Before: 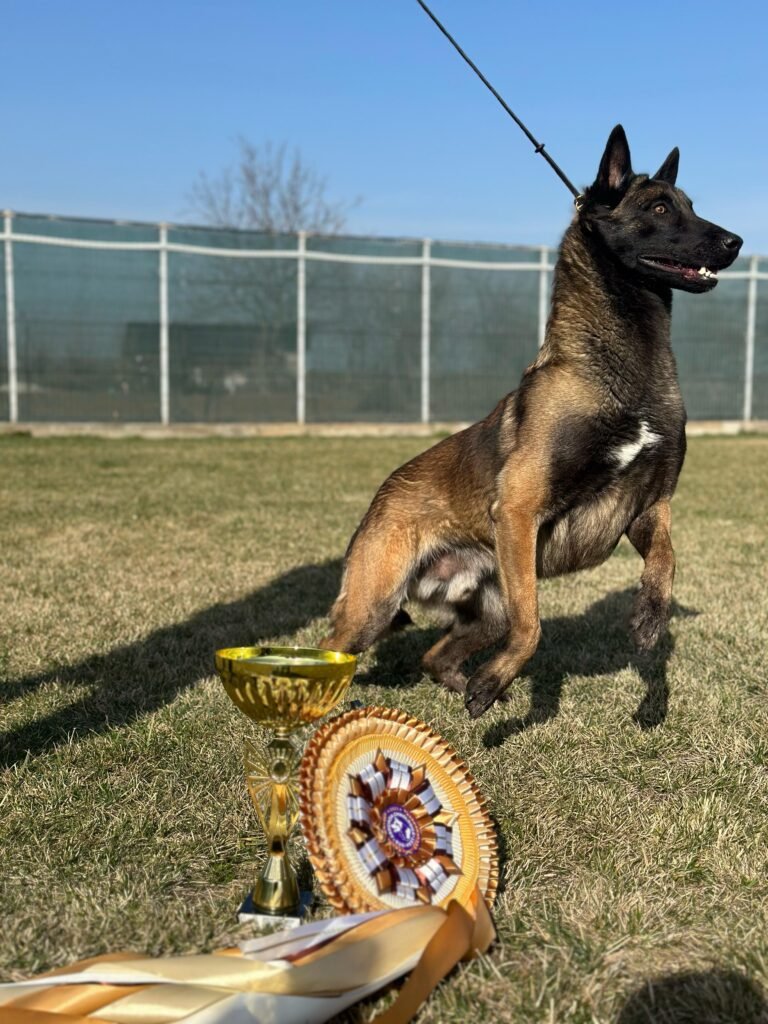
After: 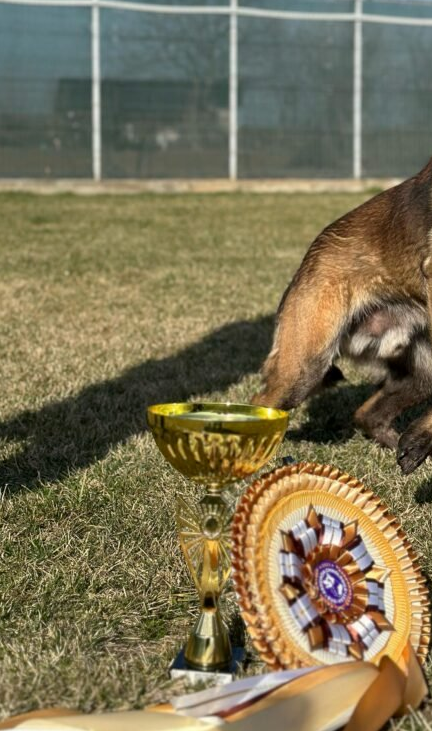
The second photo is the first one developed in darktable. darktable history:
crop: left 8.966%, top 23.852%, right 34.699%, bottom 4.703%
exposure: black level correction 0.001, compensate highlight preservation false
